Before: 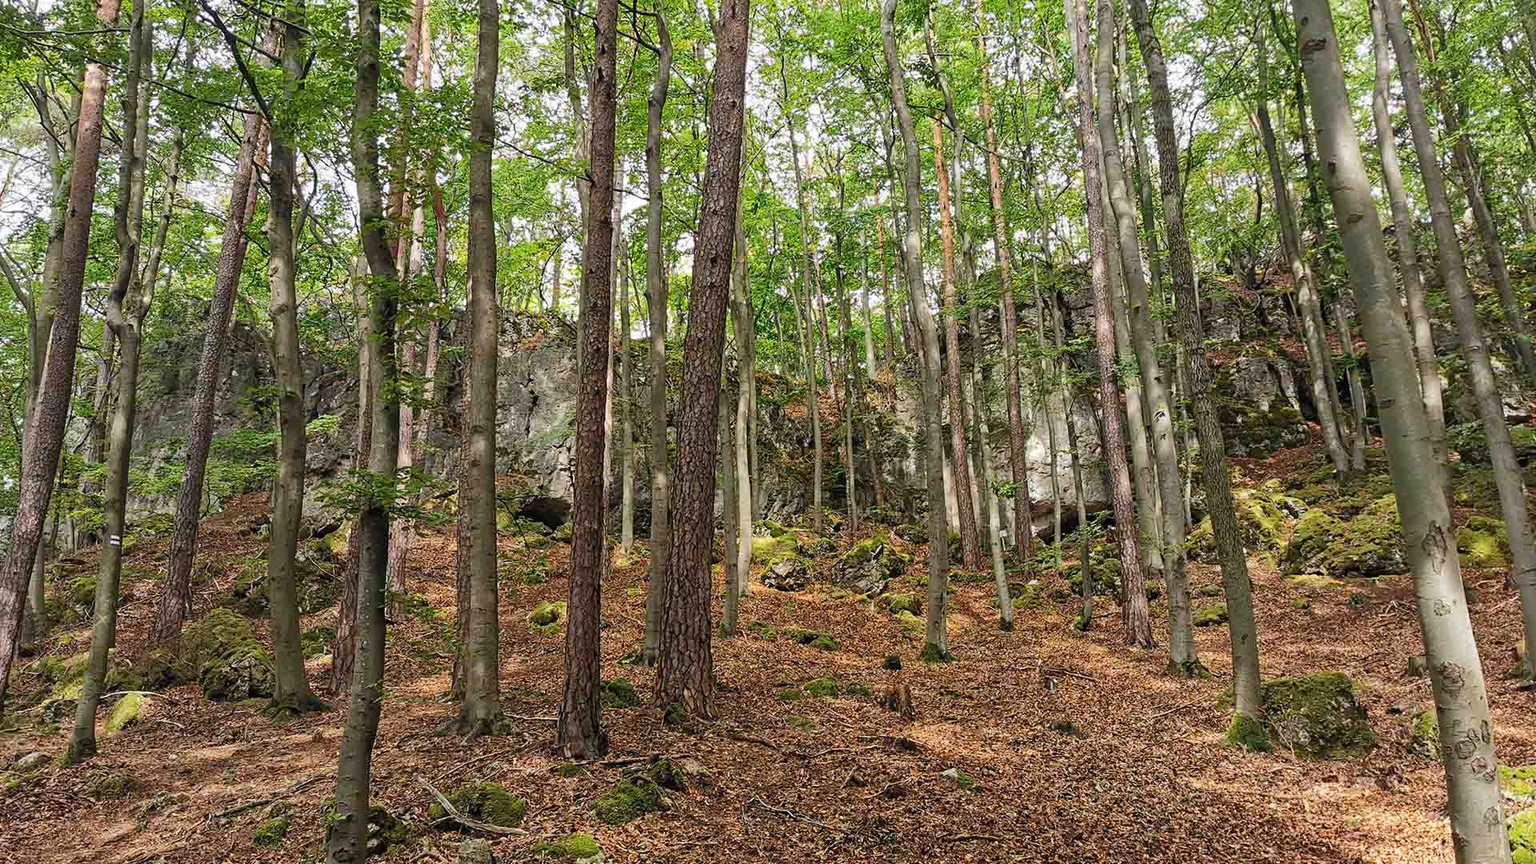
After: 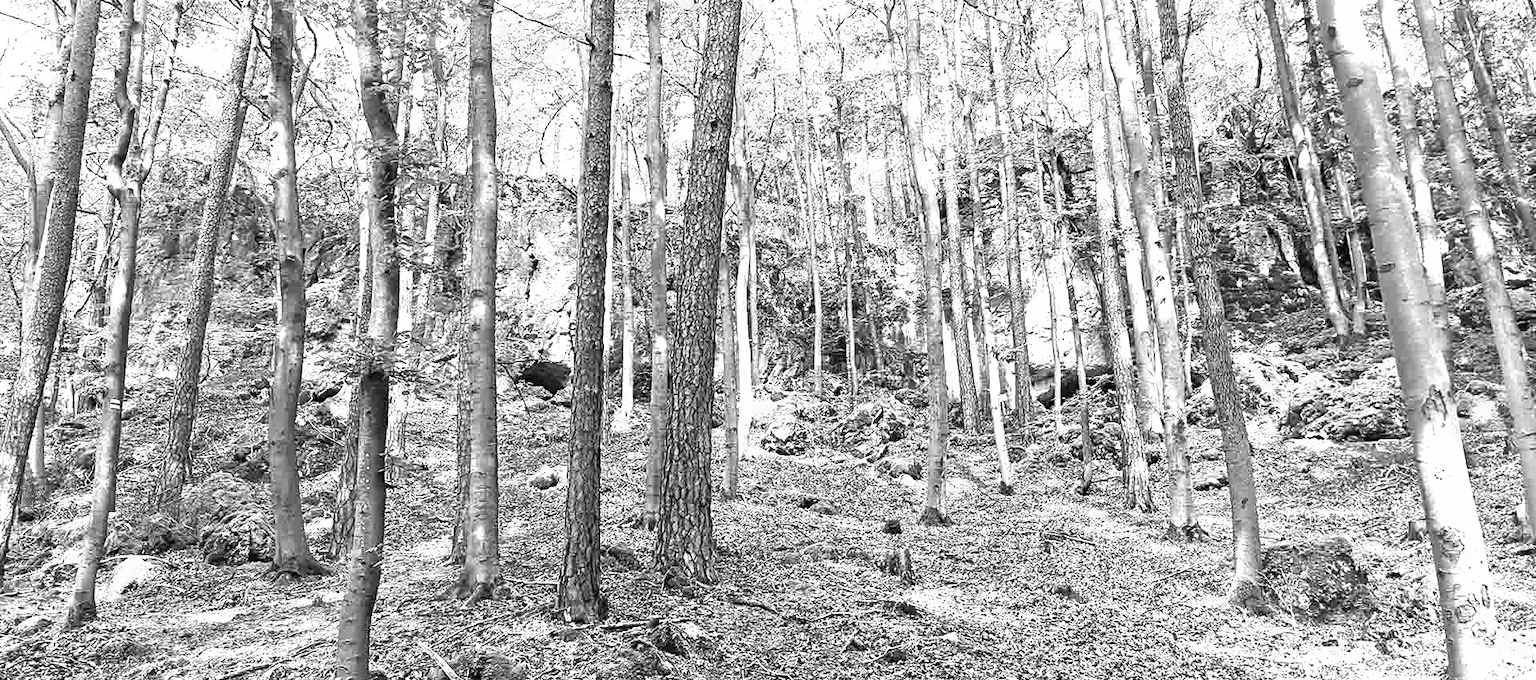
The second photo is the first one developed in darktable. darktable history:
exposure: black level correction 0, exposure 1.741 EV, compensate exposure bias true, compensate highlight preservation false
crop and rotate: top 15.774%, bottom 5.506%
tone equalizer: on, module defaults
white balance: emerald 1
monochrome: on, module defaults
velvia: strength 45%
color balance: contrast 10%
